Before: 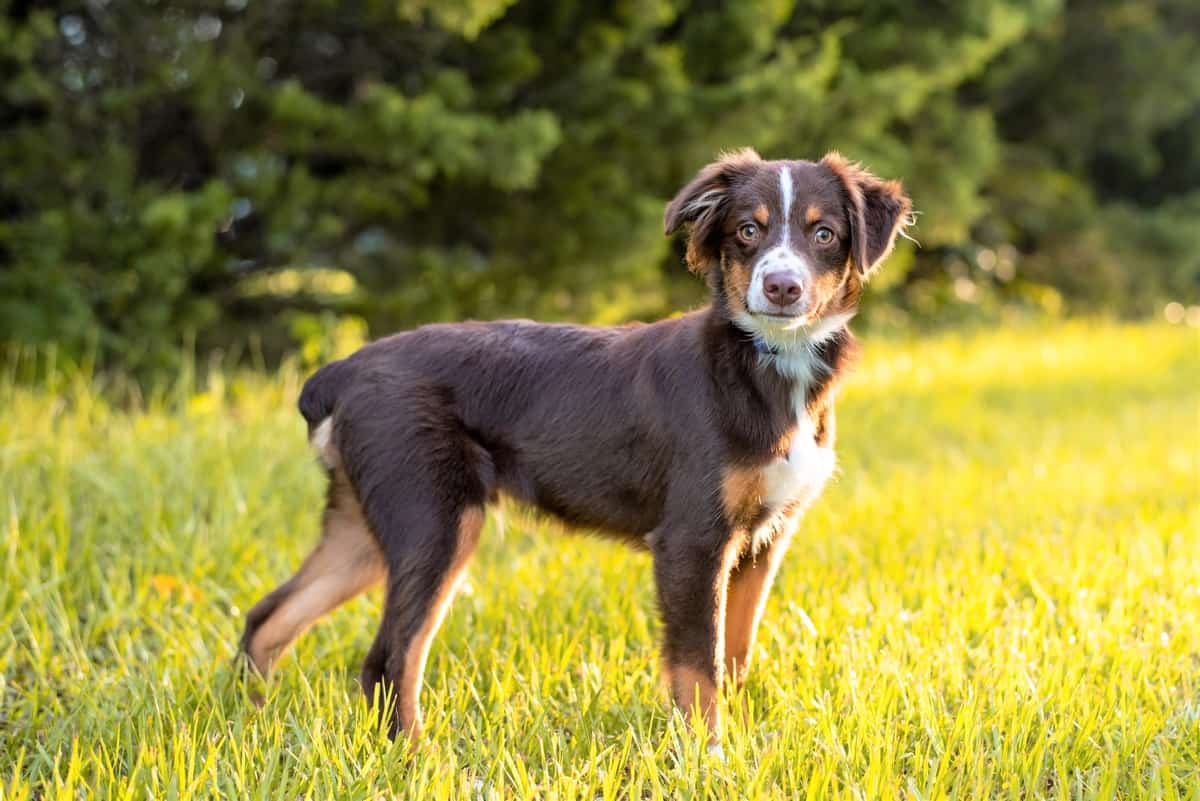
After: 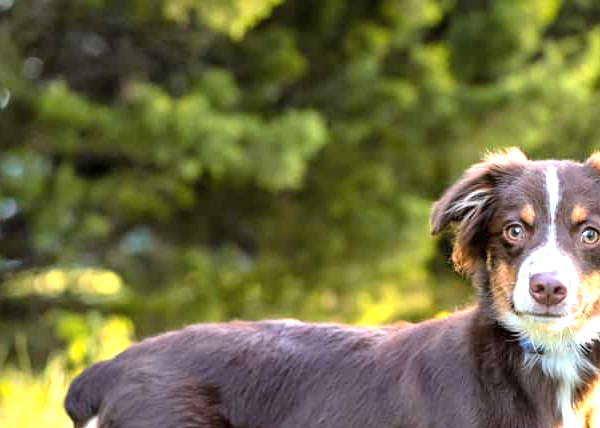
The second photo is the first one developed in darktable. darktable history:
white balance: red 0.988, blue 1.017
exposure: exposure 0.921 EV, compensate highlight preservation false
crop: left 19.556%, right 30.401%, bottom 46.458%
